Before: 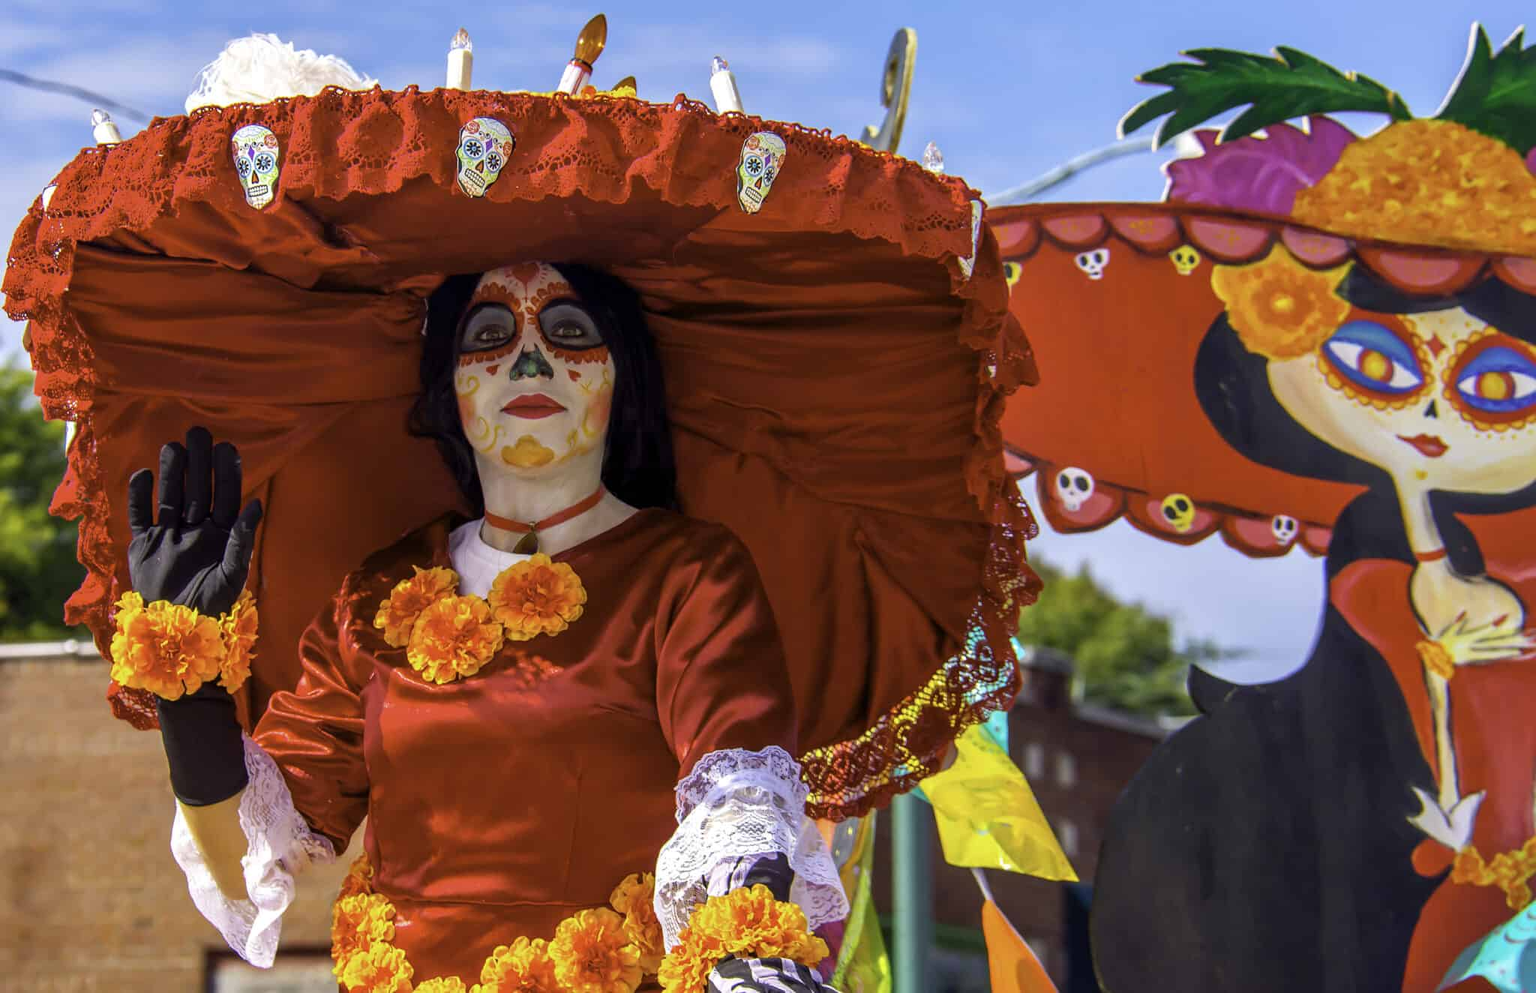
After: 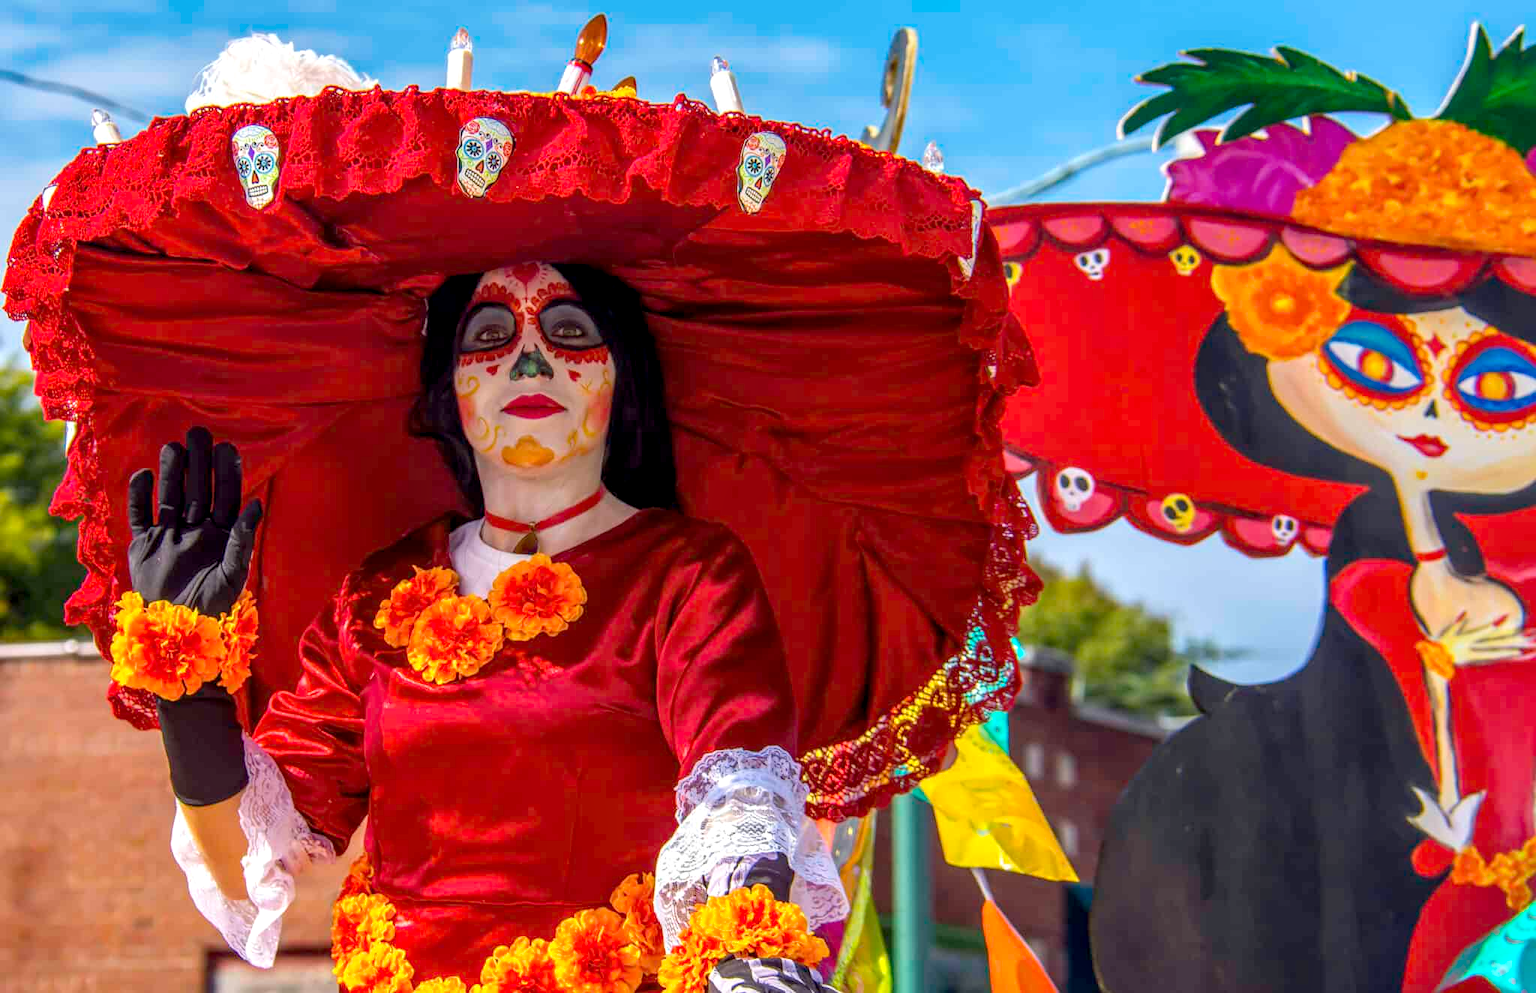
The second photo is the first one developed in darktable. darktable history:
base curve: curves: ch0 [(0, 0) (0.472, 0.455) (1, 1)], preserve colors none
local contrast: on, module defaults
